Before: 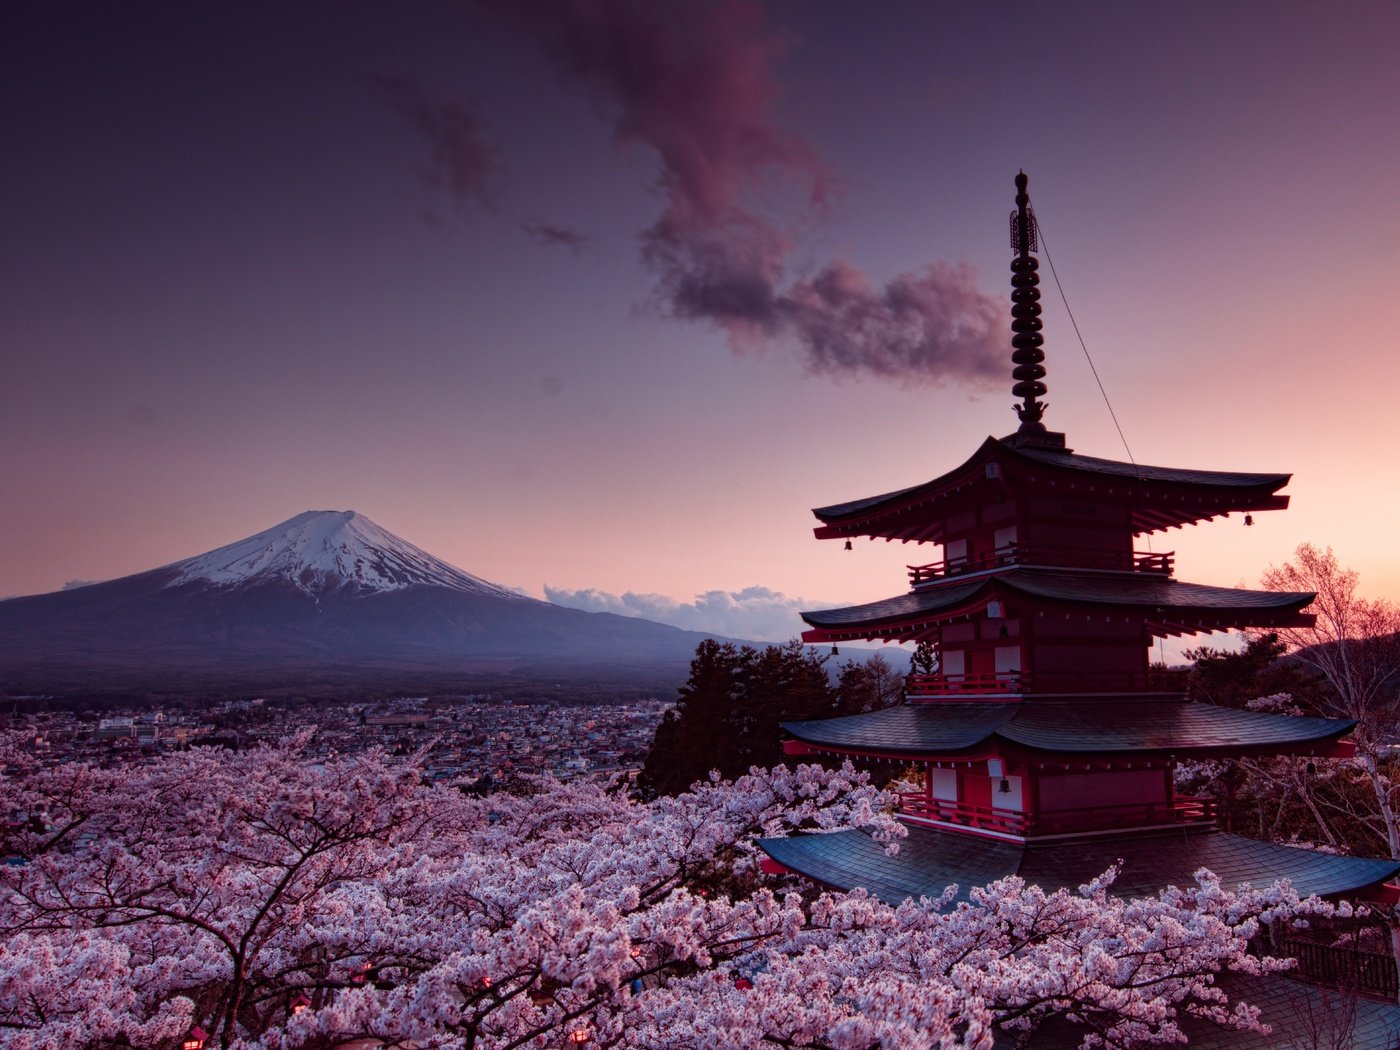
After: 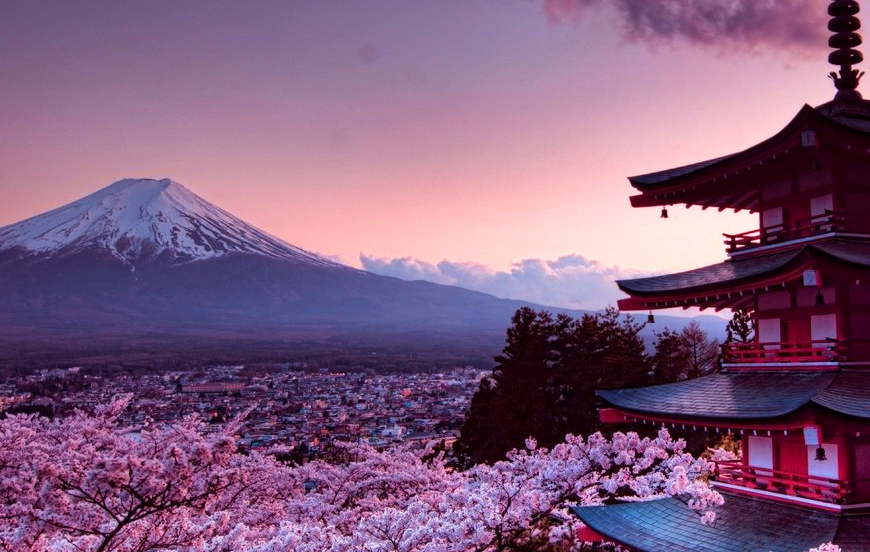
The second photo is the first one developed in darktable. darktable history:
velvia: strength 39.72%
crop: left 13.21%, top 31.649%, right 24.606%, bottom 15.746%
exposure: black level correction 0.001, exposure 0.499 EV, compensate highlight preservation false
shadows and highlights: low approximation 0.01, soften with gaussian
